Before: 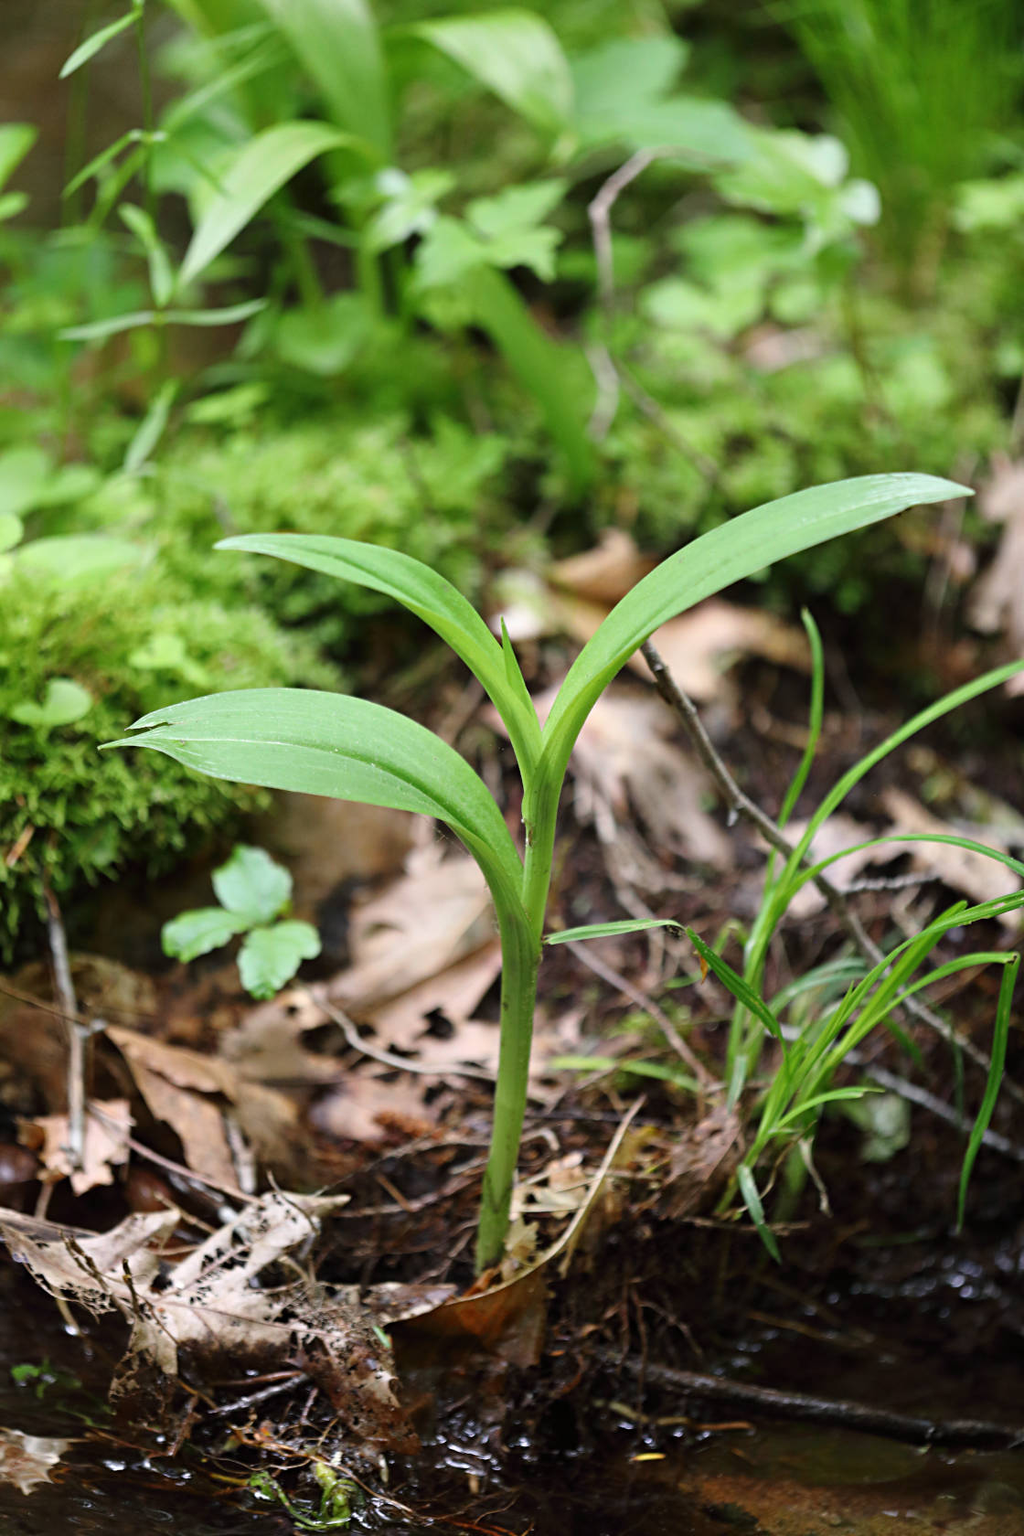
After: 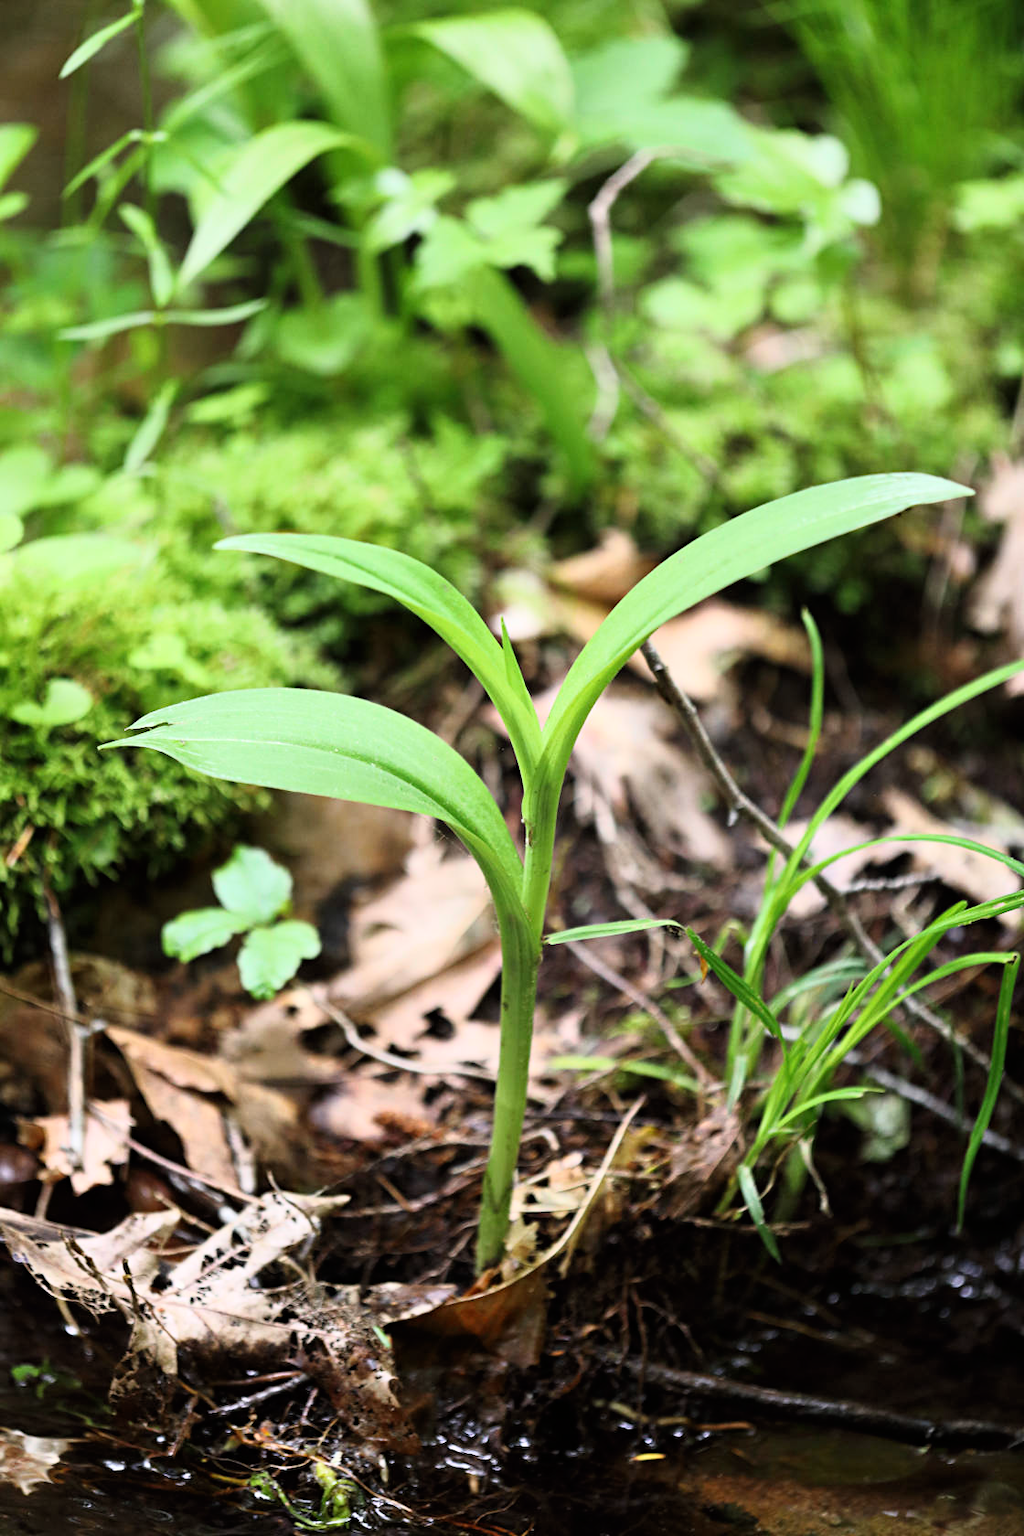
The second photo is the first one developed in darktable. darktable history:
exposure: exposure -0.153 EV, compensate highlight preservation false
base curve: curves: ch0 [(0, 0) (0.005, 0.002) (0.193, 0.295) (0.399, 0.664) (0.75, 0.928) (1, 1)]
